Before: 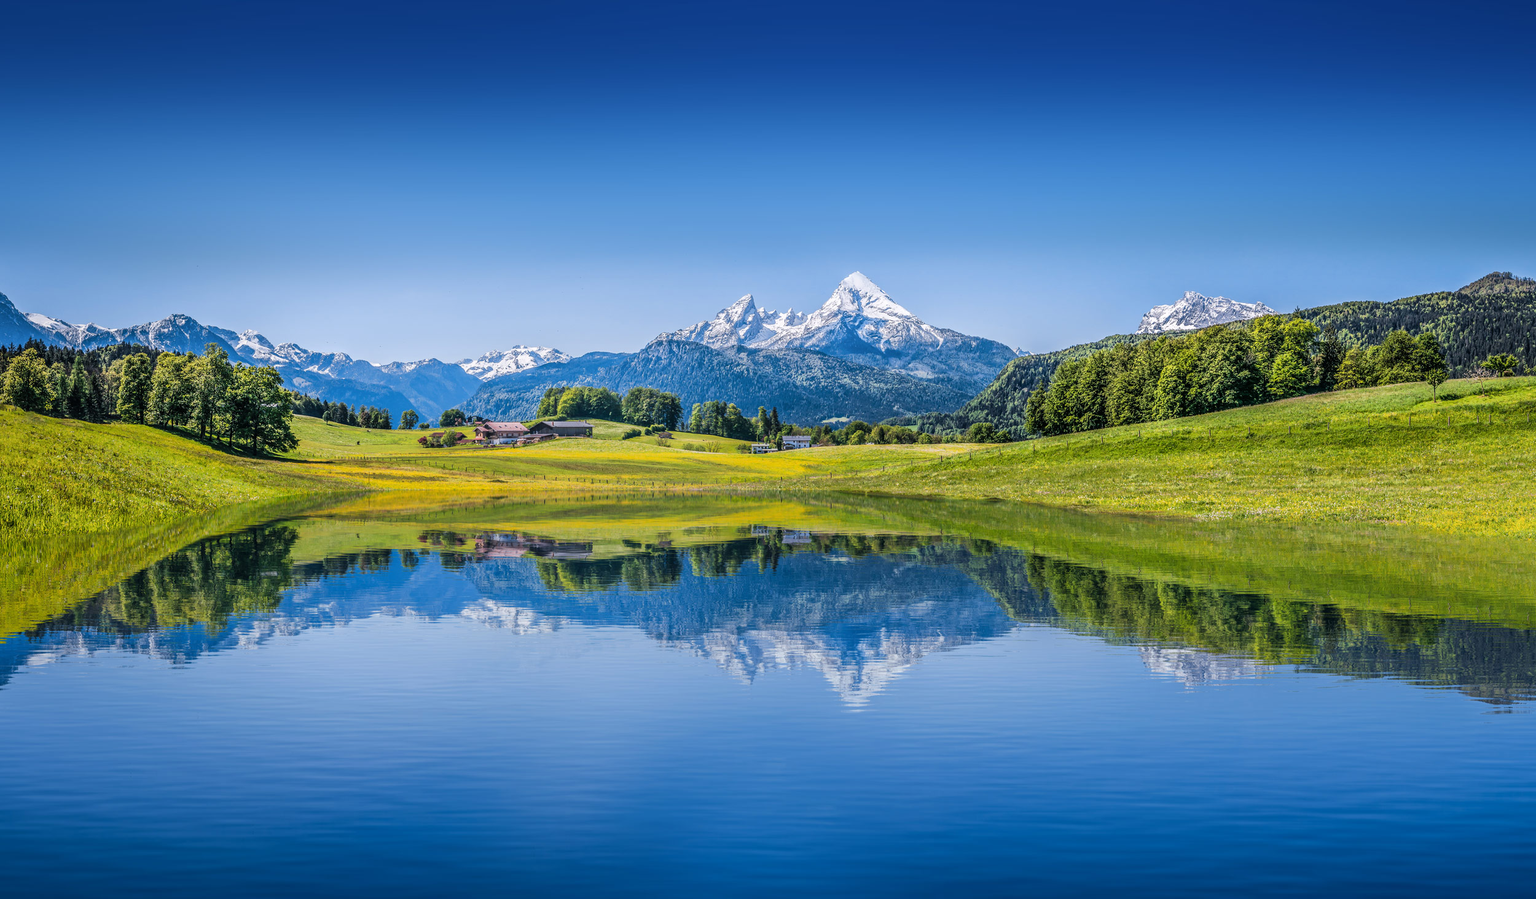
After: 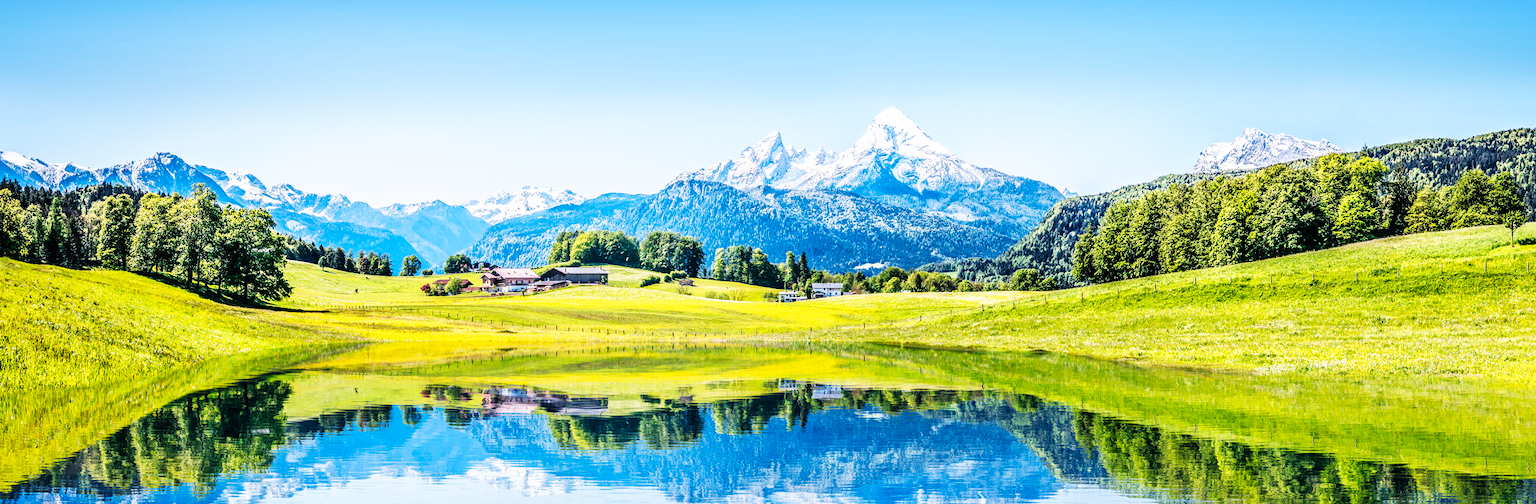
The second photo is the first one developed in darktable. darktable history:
base curve: curves: ch0 [(0, 0) (0.007, 0.004) (0.027, 0.03) (0.046, 0.07) (0.207, 0.54) (0.442, 0.872) (0.673, 0.972) (1, 1)], preserve colors none
crop: left 1.744%, top 19.225%, right 5.069%, bottom 28.357%
exposure: black level correction 0.001, compensate highlight preservation false
